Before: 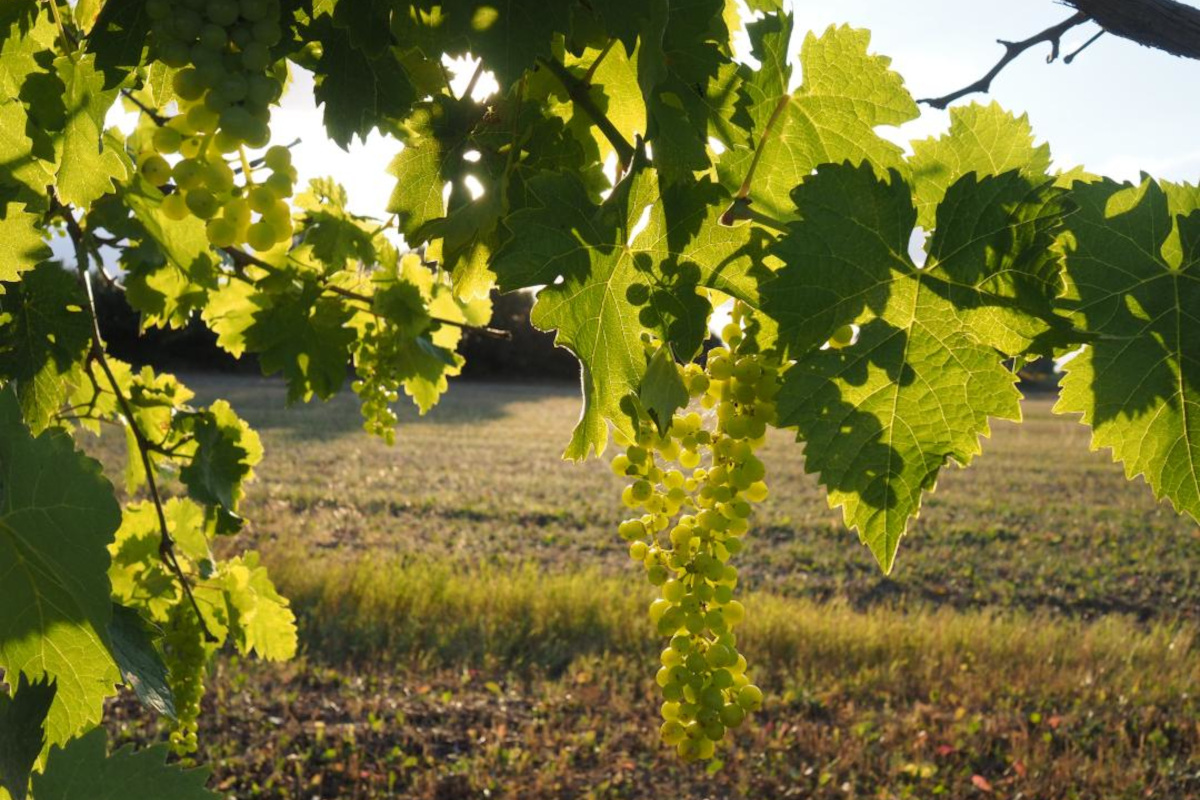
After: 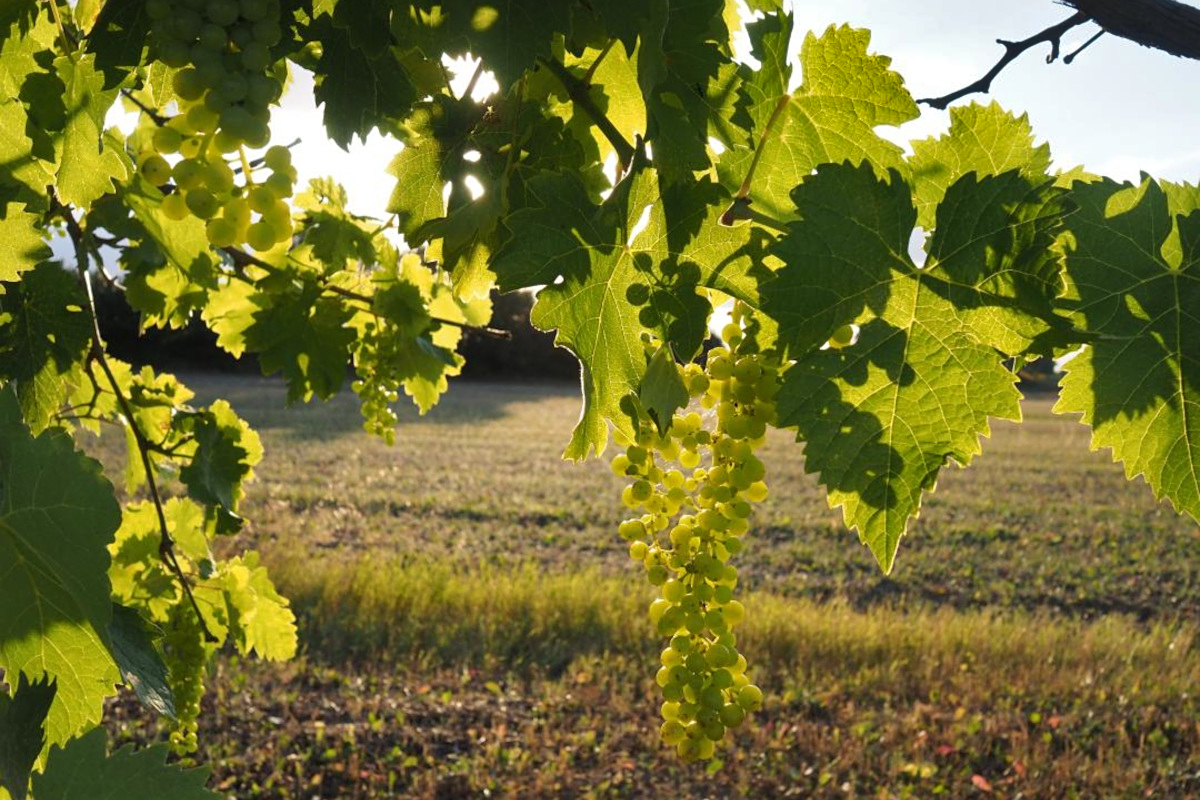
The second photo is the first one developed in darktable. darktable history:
sharpen: amount 0.2
shadows and highlights: shadows 24.5, highlights -78.15, soften with gaussian
